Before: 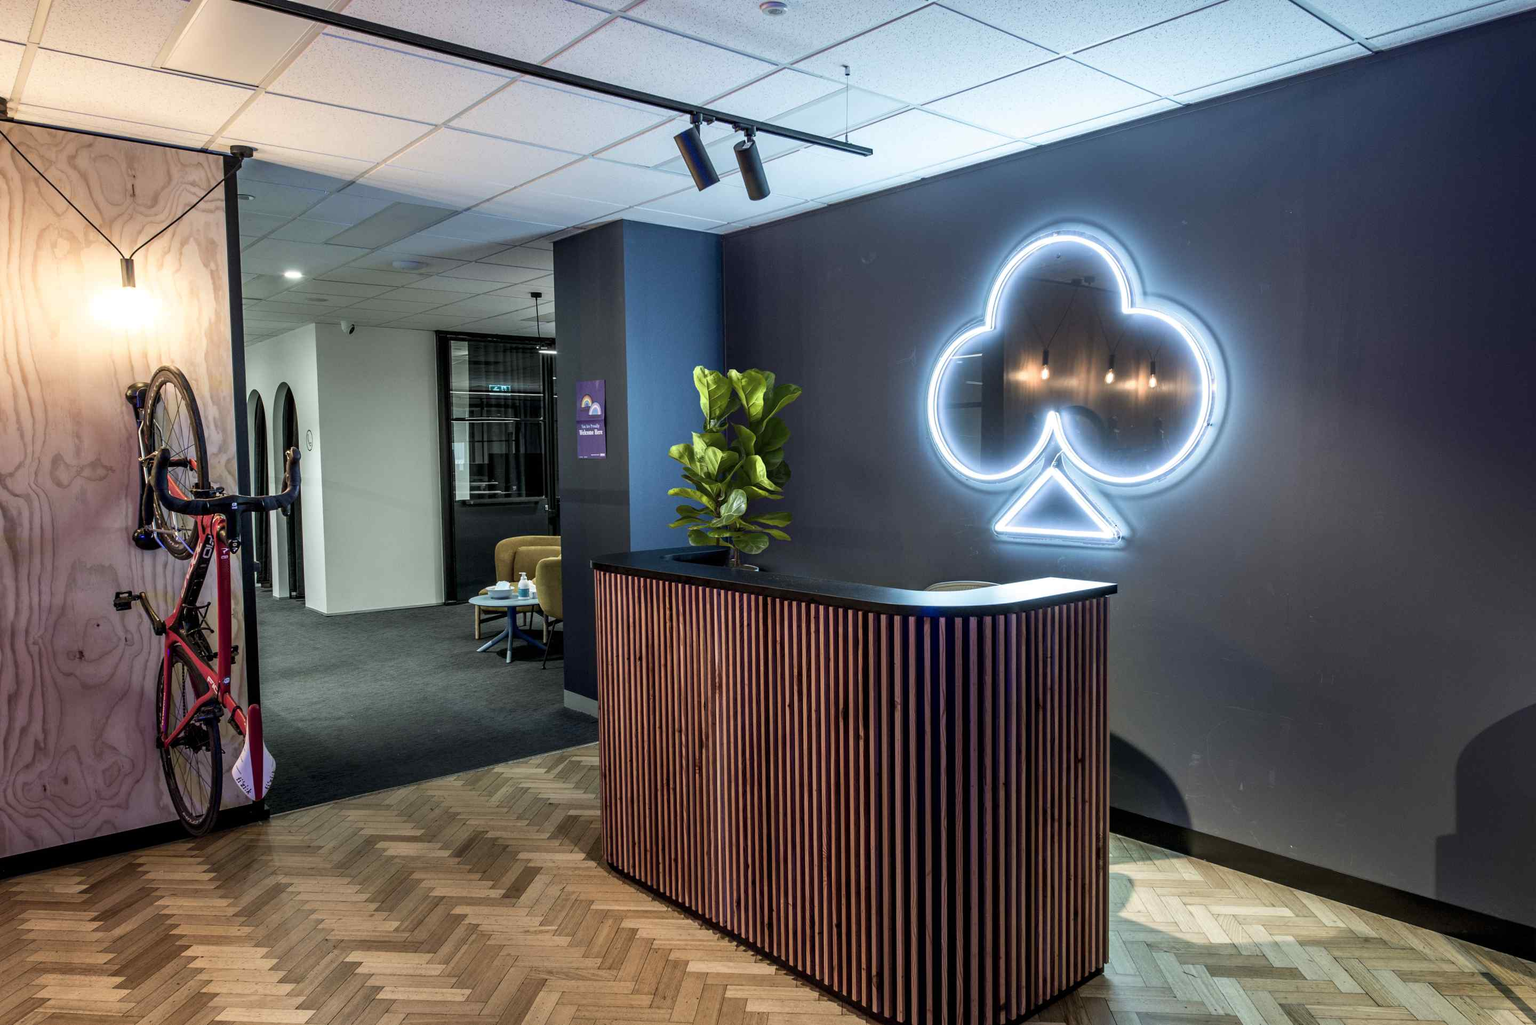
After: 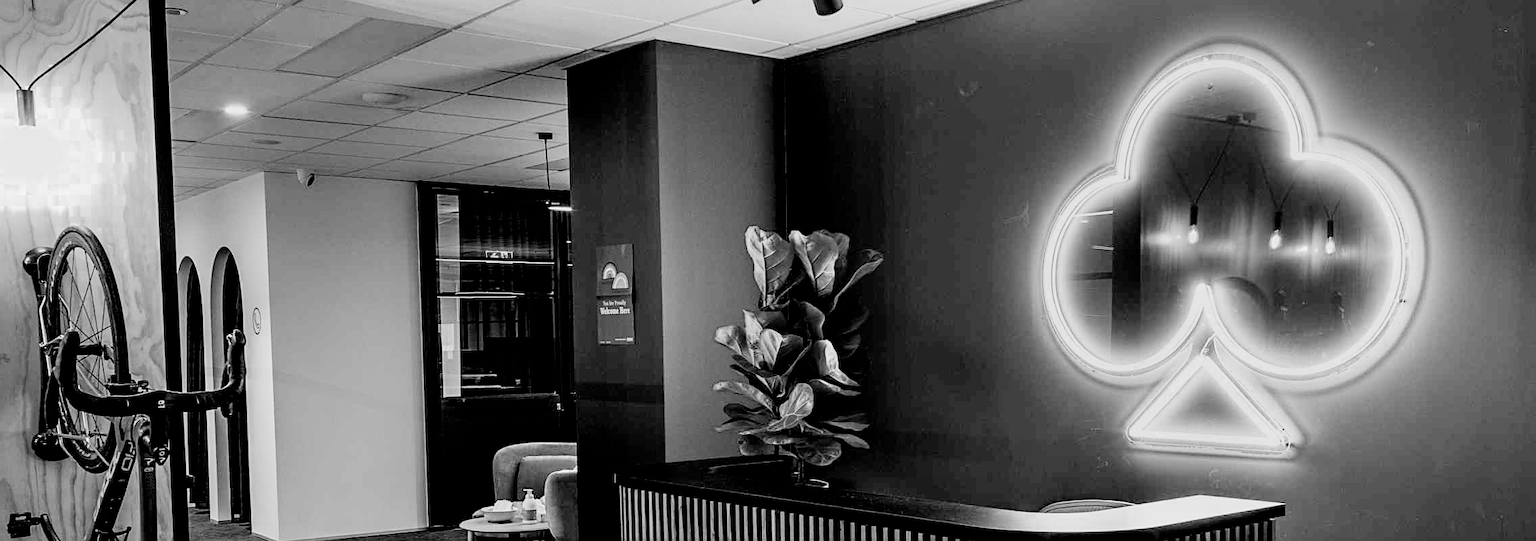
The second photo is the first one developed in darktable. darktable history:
color zones: curves: ch0 [(0, 0.485) (0.178, 0.476) (0.261, 0.623) (0.411, 0.403) (0.708, 0.603) (0.934, 0.412)]; ch1 [(0.003, 0.485) (0.149, 0.496) (0.229, 0.584) (0.326, 0.551) (0.484, 0.262) (0.757, 0.643)]
crop: left 7.036%, top 18.398%, right 14.379%, bottom 40.043%
exposure: compensate highlight preservation false
rotate and perspective: crop left 0, crop top 0
sharpen: on, module defaults
rgb levels: levels [[0.013, 0.434, 0.89], [0, 0.5, 1], [0, 0.5, 1]]
filmic rgb: black relative exposure -5 EV, hardness 2.88, contrast 1.3, highlights saturation mix -10%
monochrome: a 0, b 0, size 0.5, highlights 0.57
